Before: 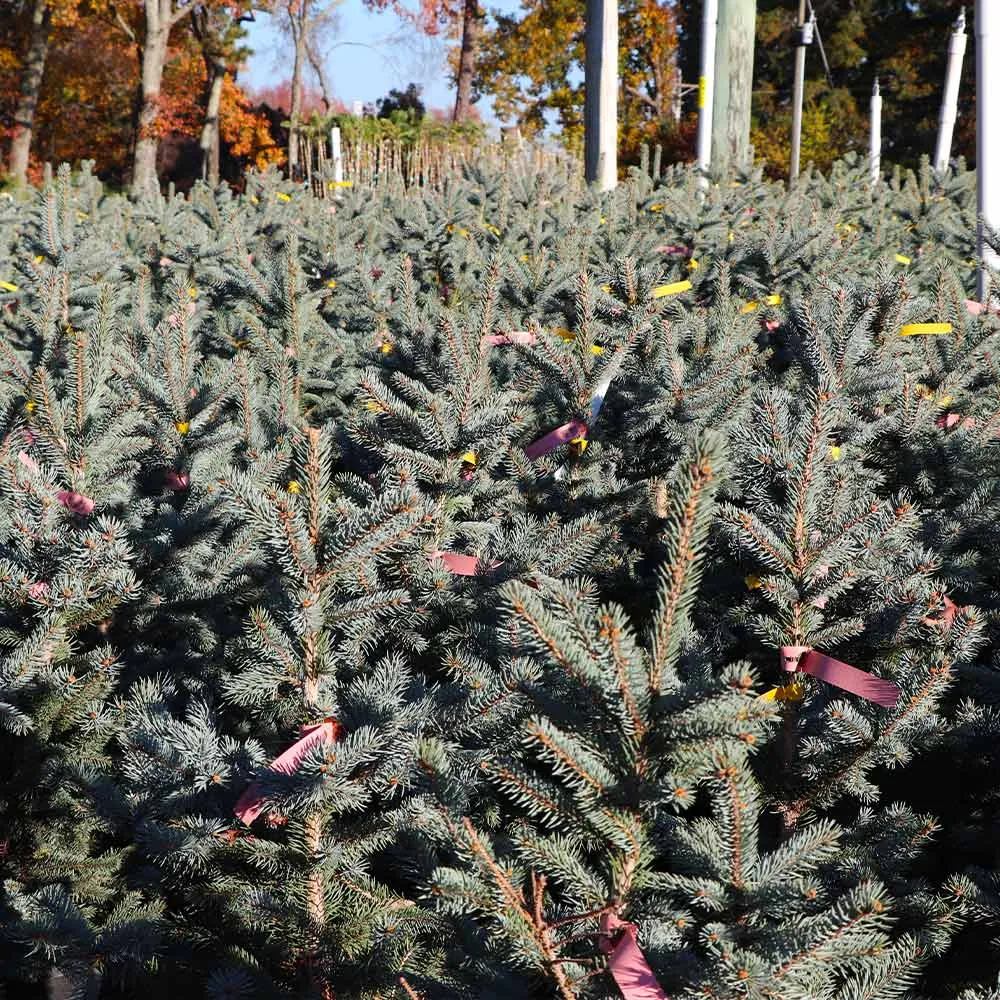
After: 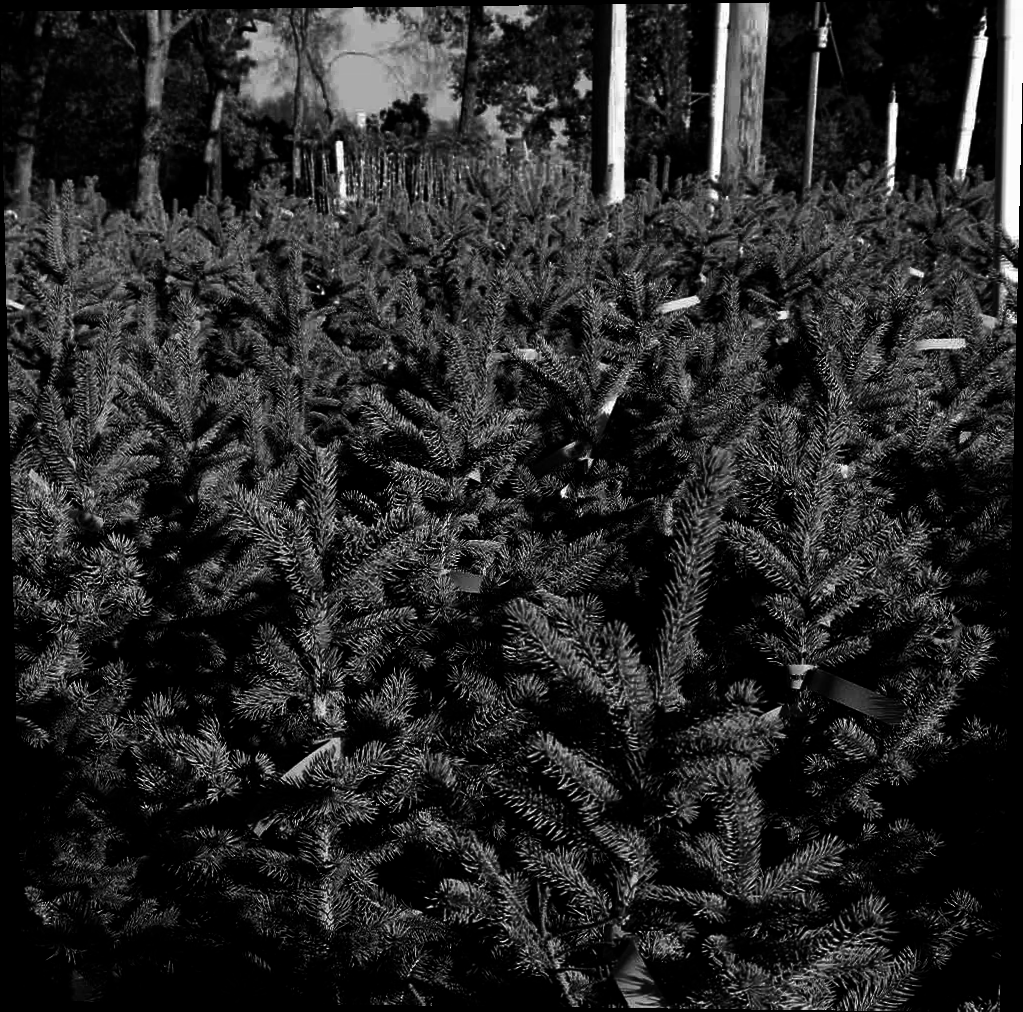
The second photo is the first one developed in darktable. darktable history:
contrast brightness saturation: contrast 0.02, brightness -1, saturation -1
rotate and perspective: lens shift (vertical) 0.048, lens shift (horizontal) -0.024, automatic cropping off
